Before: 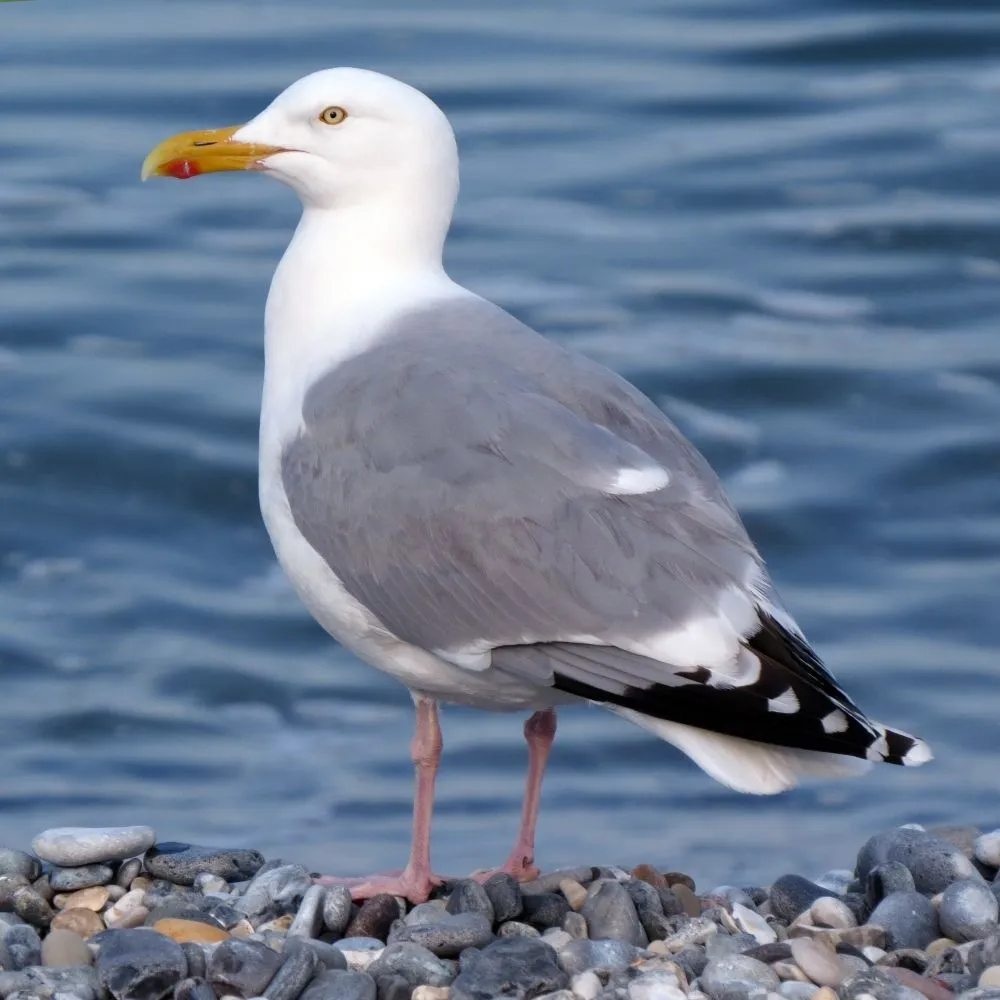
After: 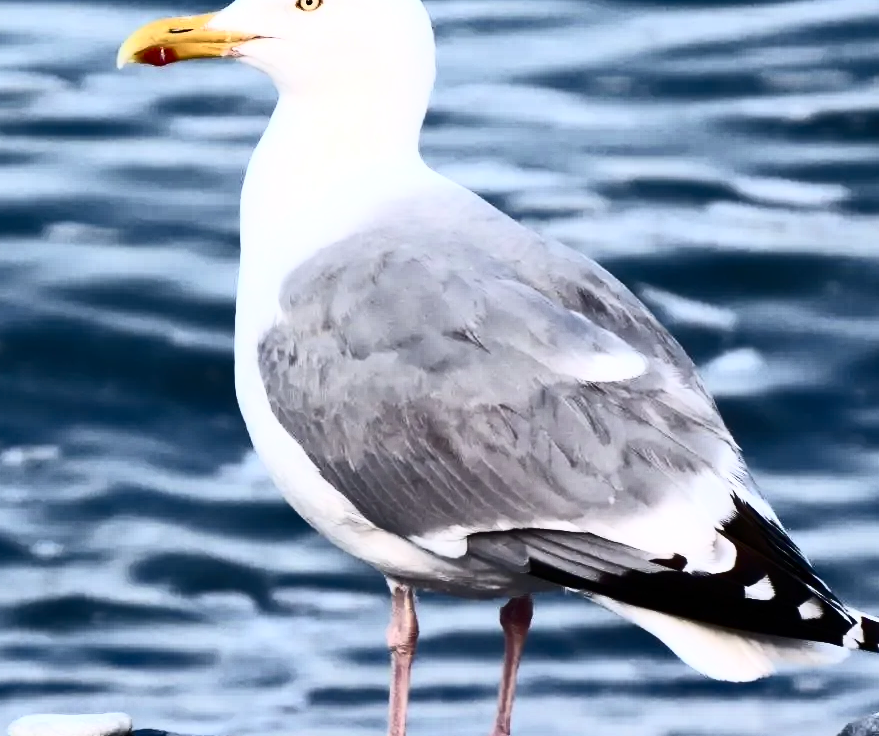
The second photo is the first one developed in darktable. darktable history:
contrast brightness saturation: contrast 0.93, brightness 0.2
crop and rotate: left 2.425%, top 11.305%, right 9.6%, bottom 15.08%
